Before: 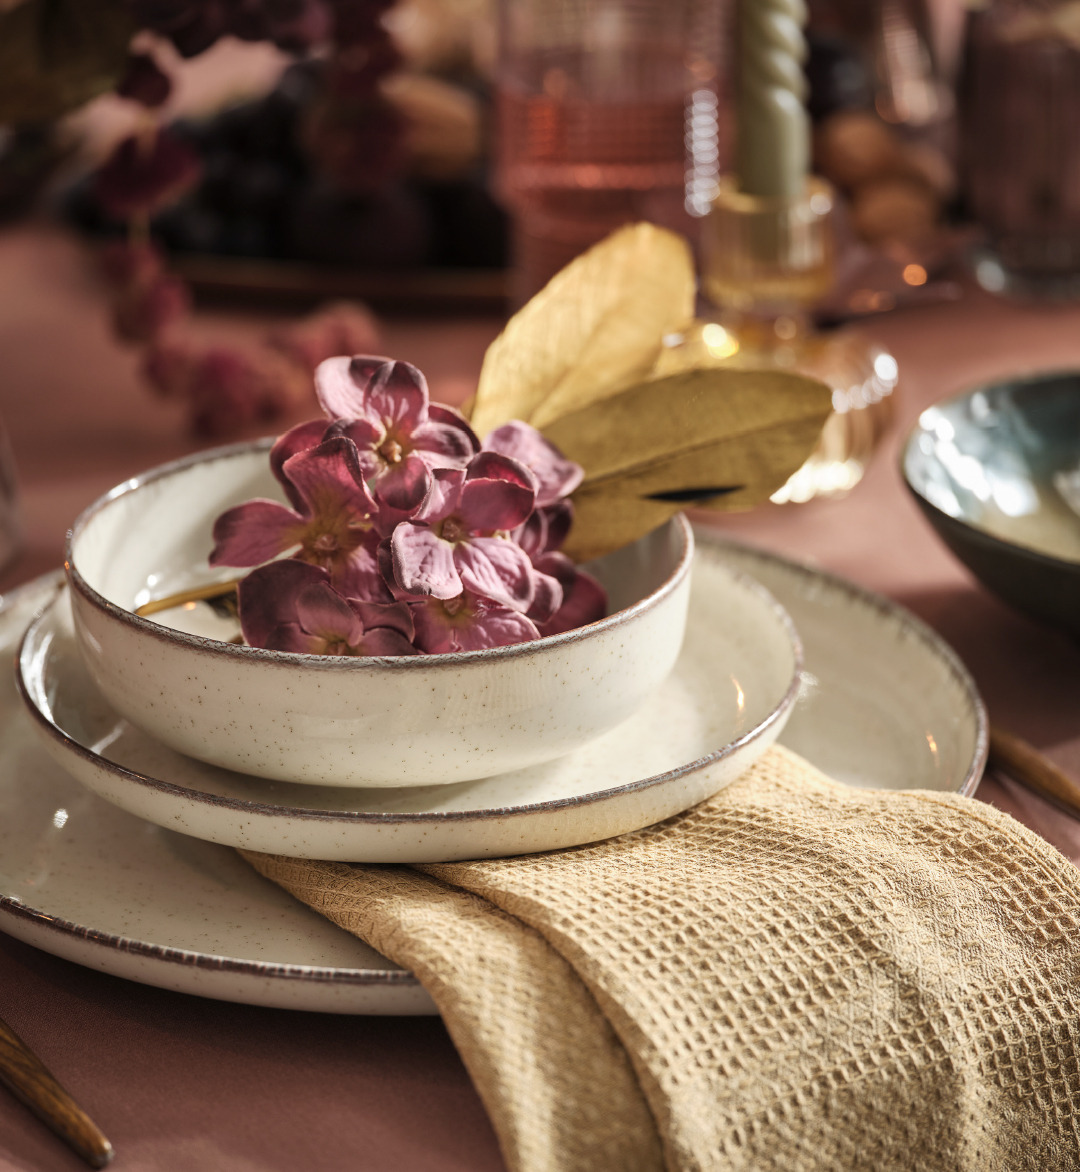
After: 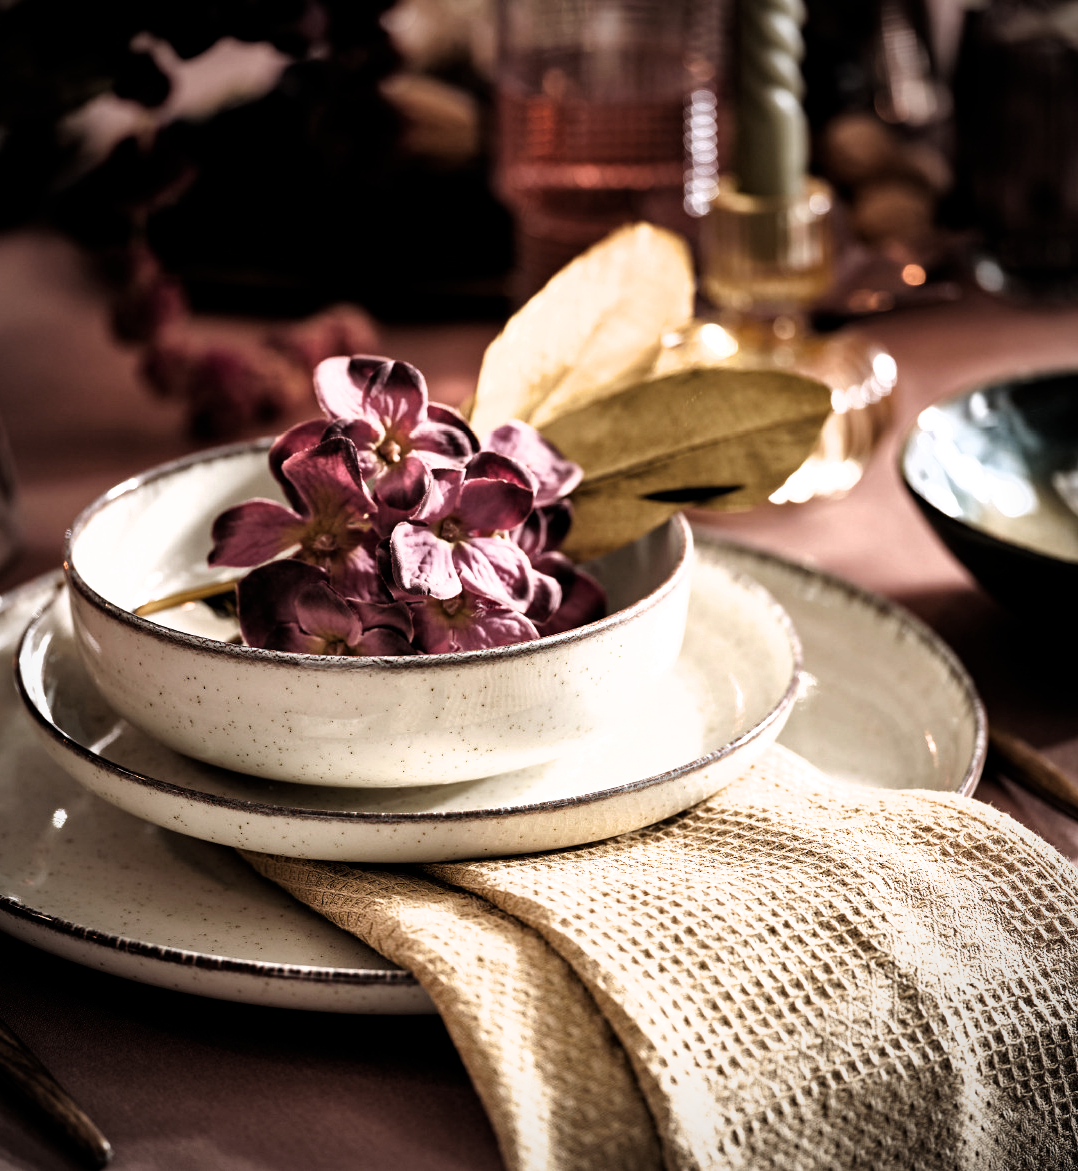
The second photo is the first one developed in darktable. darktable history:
haze removal: compatibility mode true, adaptive false
filmic rgb: black relative exposure -8.24 EV, white relative exposure 2.22 EV, hardness 7.18, latitude 86.58%, contrast 1.692, highlights saturation mix -3.36%, shadows ↔ highlights balance -2.04%
vignetting: fall-off radius 61.25%, brightness -0.533, saturation -0.511
crop: left 0.171%
color calibration: gray › normalize channels true, illuminant custom, x 0.348, y 0.365, temperature 4944.17 K, gamut compression 0.007
